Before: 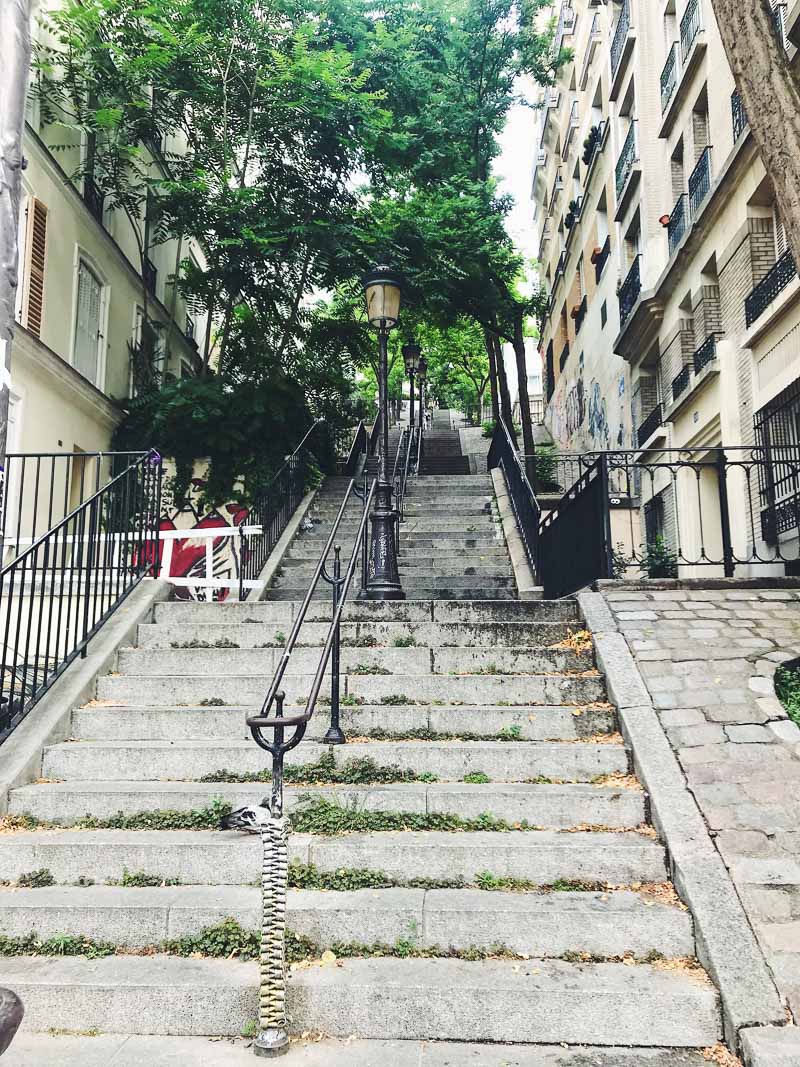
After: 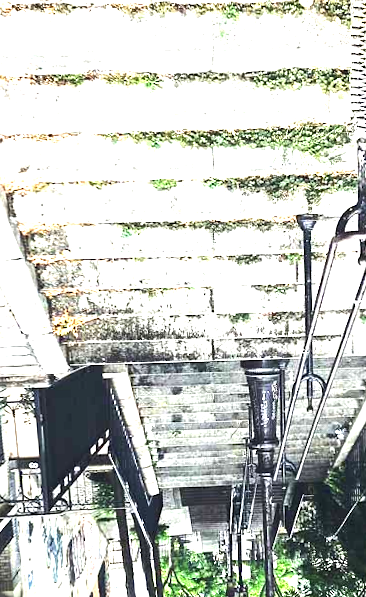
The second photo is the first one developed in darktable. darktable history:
orientation "rotate by 180 degrees": orientation rotate 180°
rotate and perspective: rotation -1.75°, automatic cropping off
exposure: exposure 1.061 EV
tone equalizer "contrast tone curve: soft": -8 EV -0.417 EV, -7 EV -0.389 EV, -6 EV -0.333 EV, -5 EV -0.222 EV, -3 EV 0.222 EV, -2 EV 0.333 EV, -1 EV 0.389 EV, +0 EV 0.417 EV, edges refinement/feathering 500, mask exposure compensation -1.57 EV, preserve details no
crop: left 20.248%, top 10.86%, right 35.675%, bottom 34.321%
